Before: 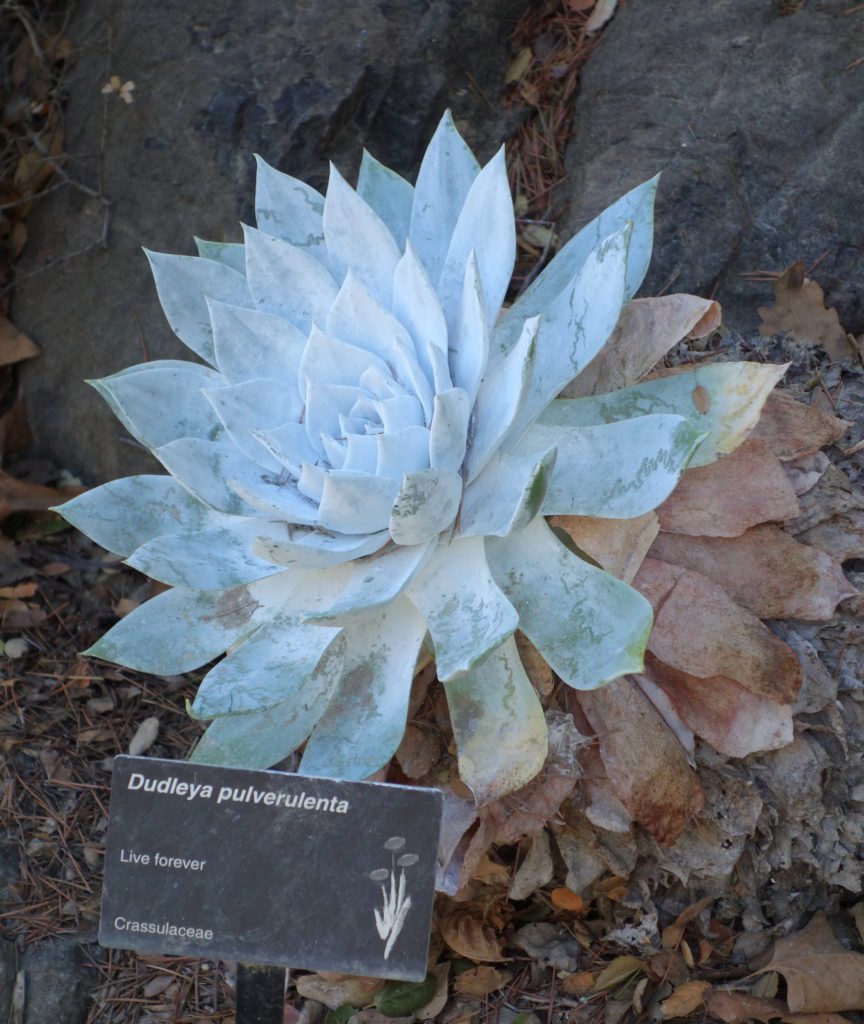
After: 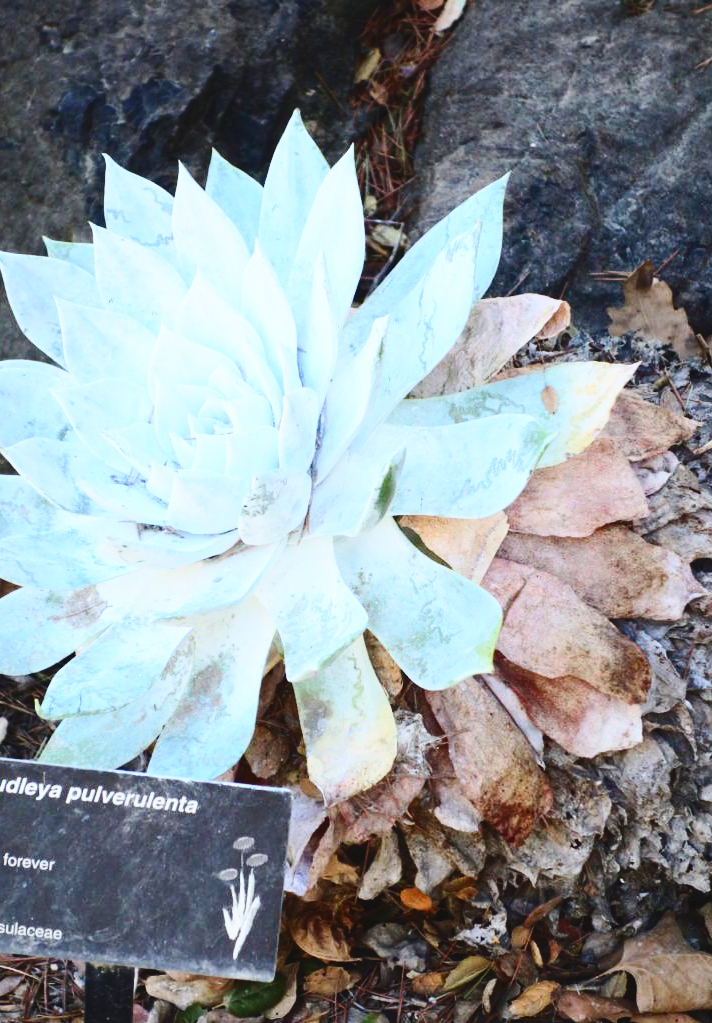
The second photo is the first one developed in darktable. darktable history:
crop: left 17.582%, bottom 0.031%
contrast brightness saturation: contrast 0.4, brightness 0.05, saturation 0.25
base curve: curves: ch0 [(0, 0) (0.028, 0.03) (0.121, 0.232) (0.46, 0.748) (0.859, 0.968) (1, 1)], preserve colors none
exposure: black level correction -0.015, exposure -0.125 EV, compensate highlight preservation false
